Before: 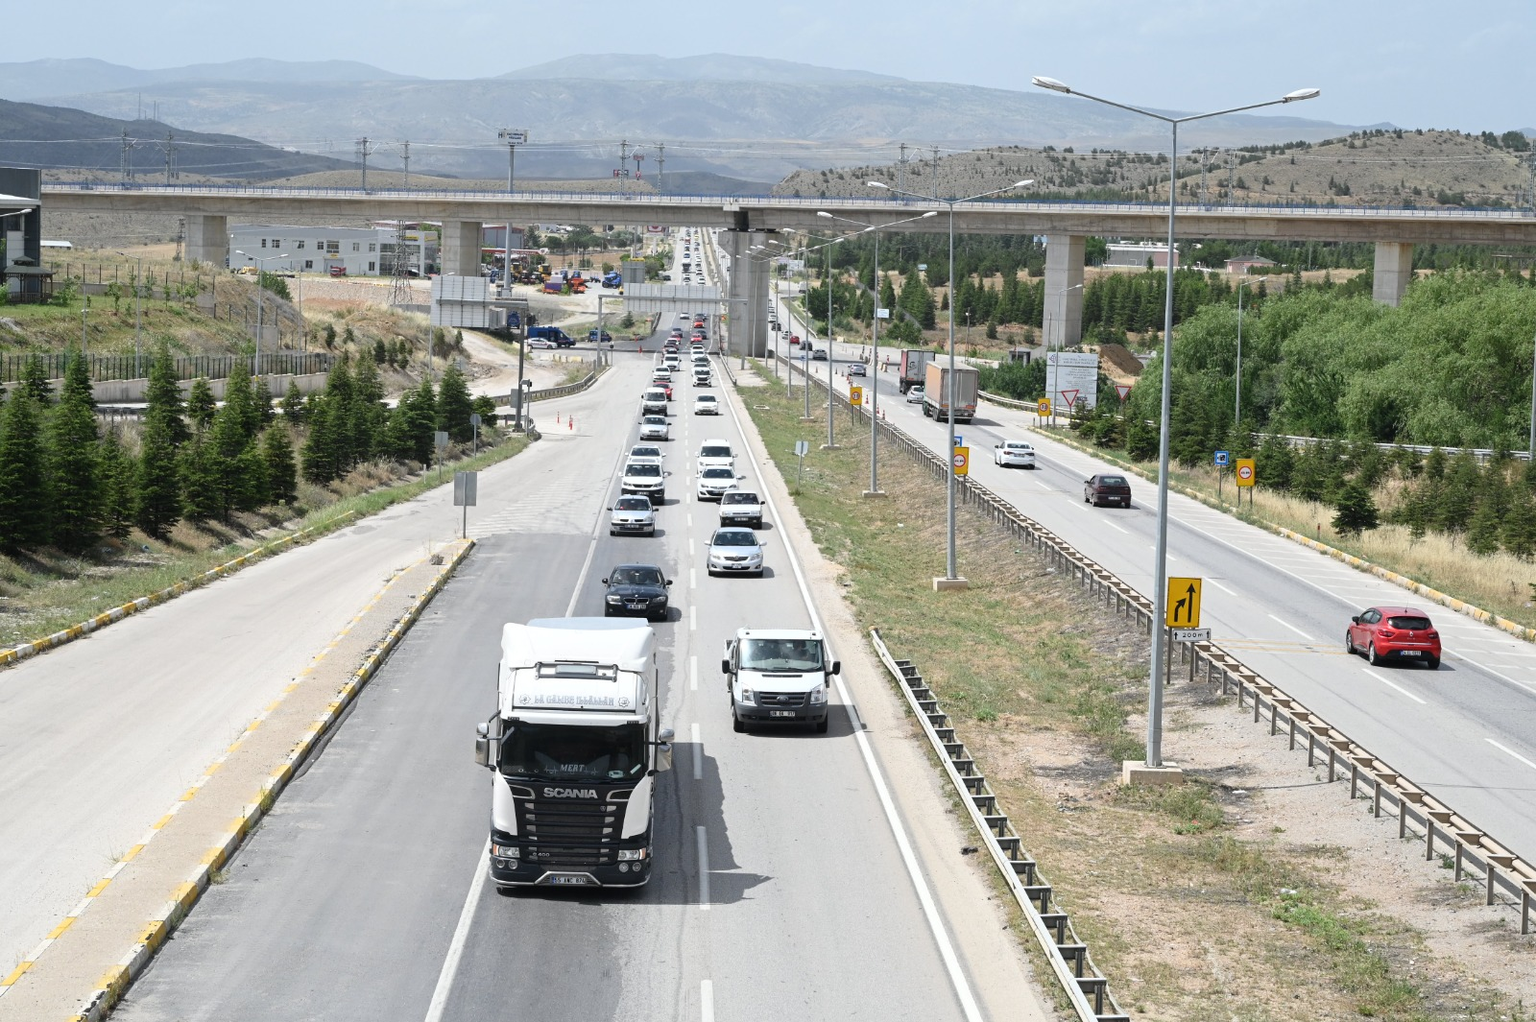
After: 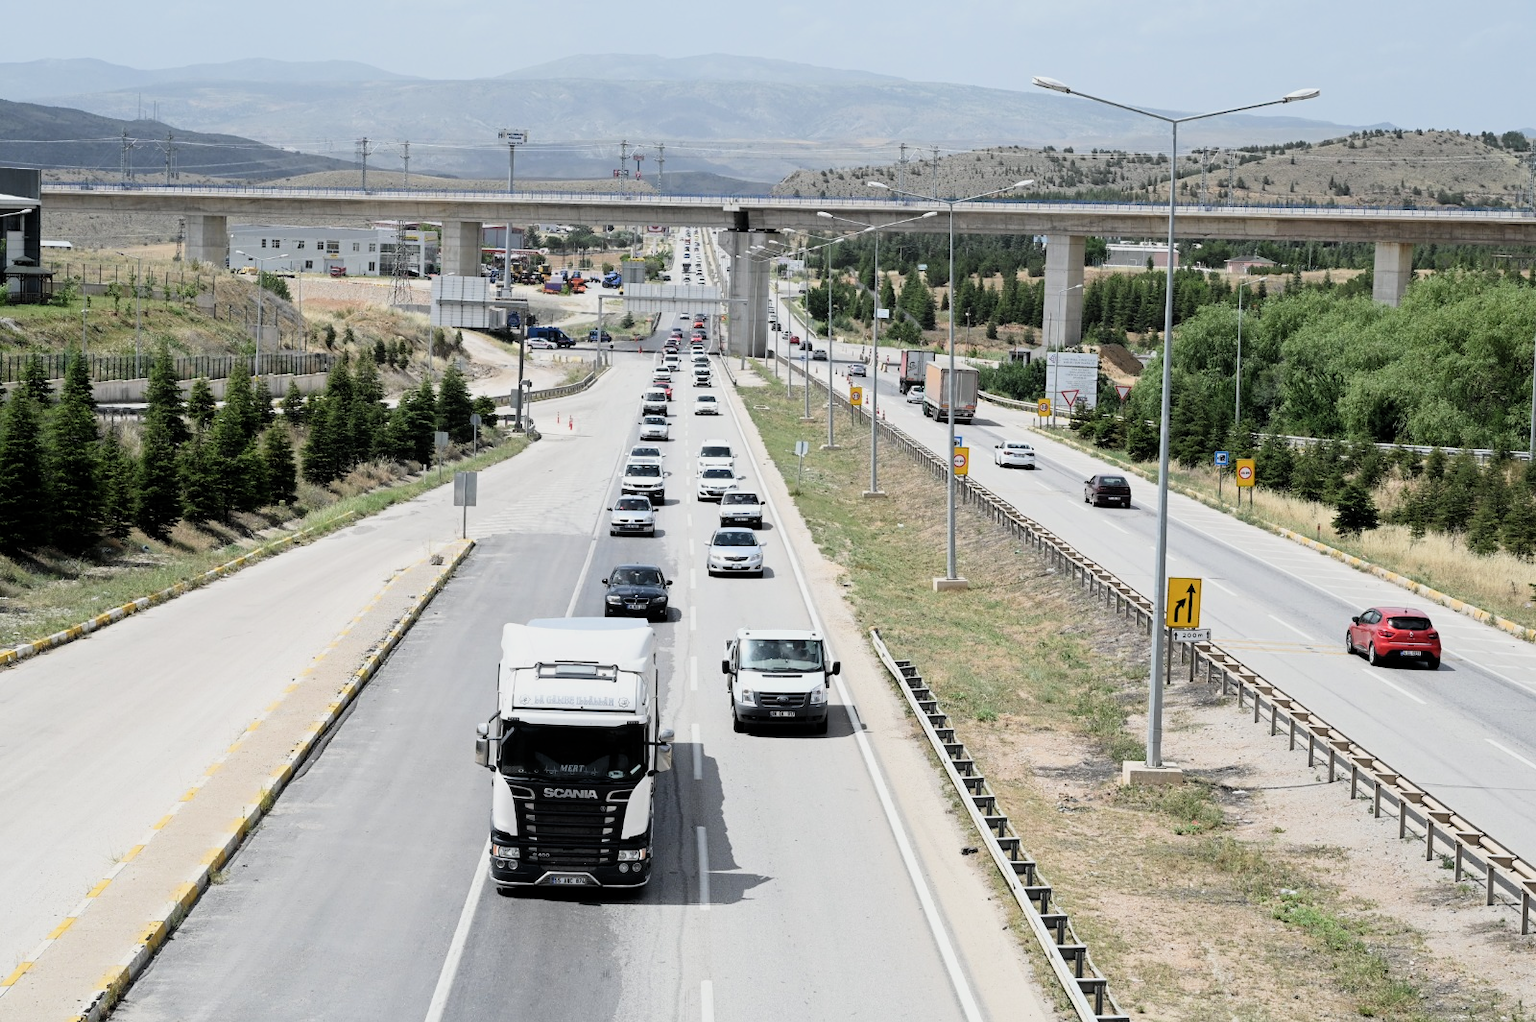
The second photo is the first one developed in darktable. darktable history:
filmic rgb: middle gray luminance 12.95%, black relative exposure -10.08 EV, white relative exposure 3.47 EV, target black luminance 0%, hardness 5.76, latitude 45.22%, contrast 1.221, highlights saturation mix 5.76%, shadows ↔ highlights balance 26.76%
